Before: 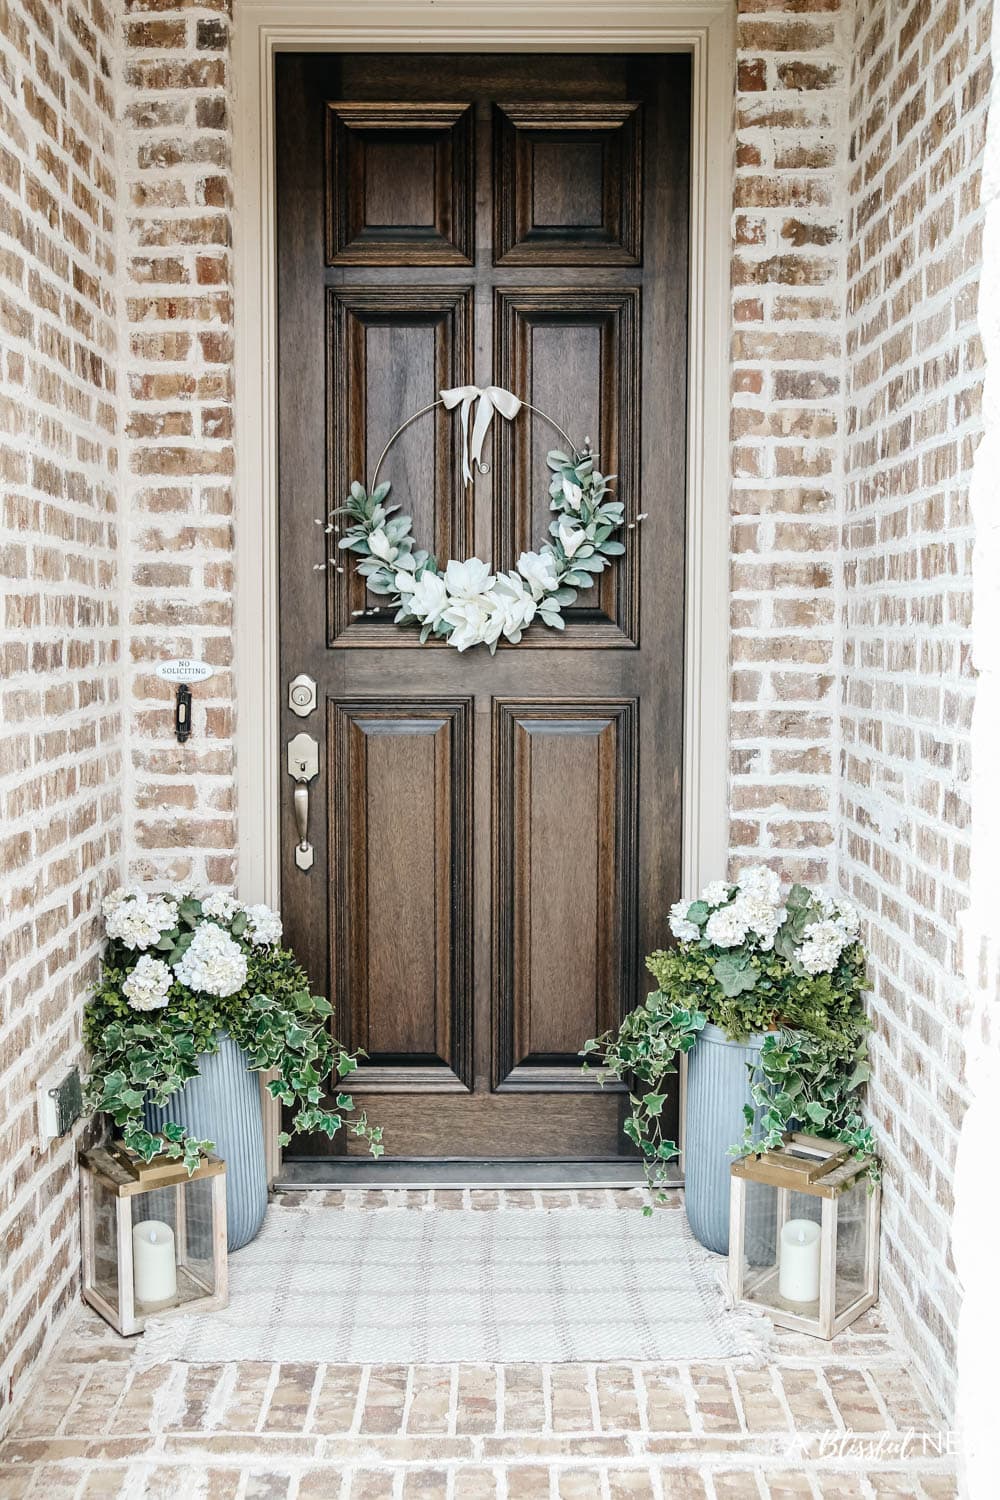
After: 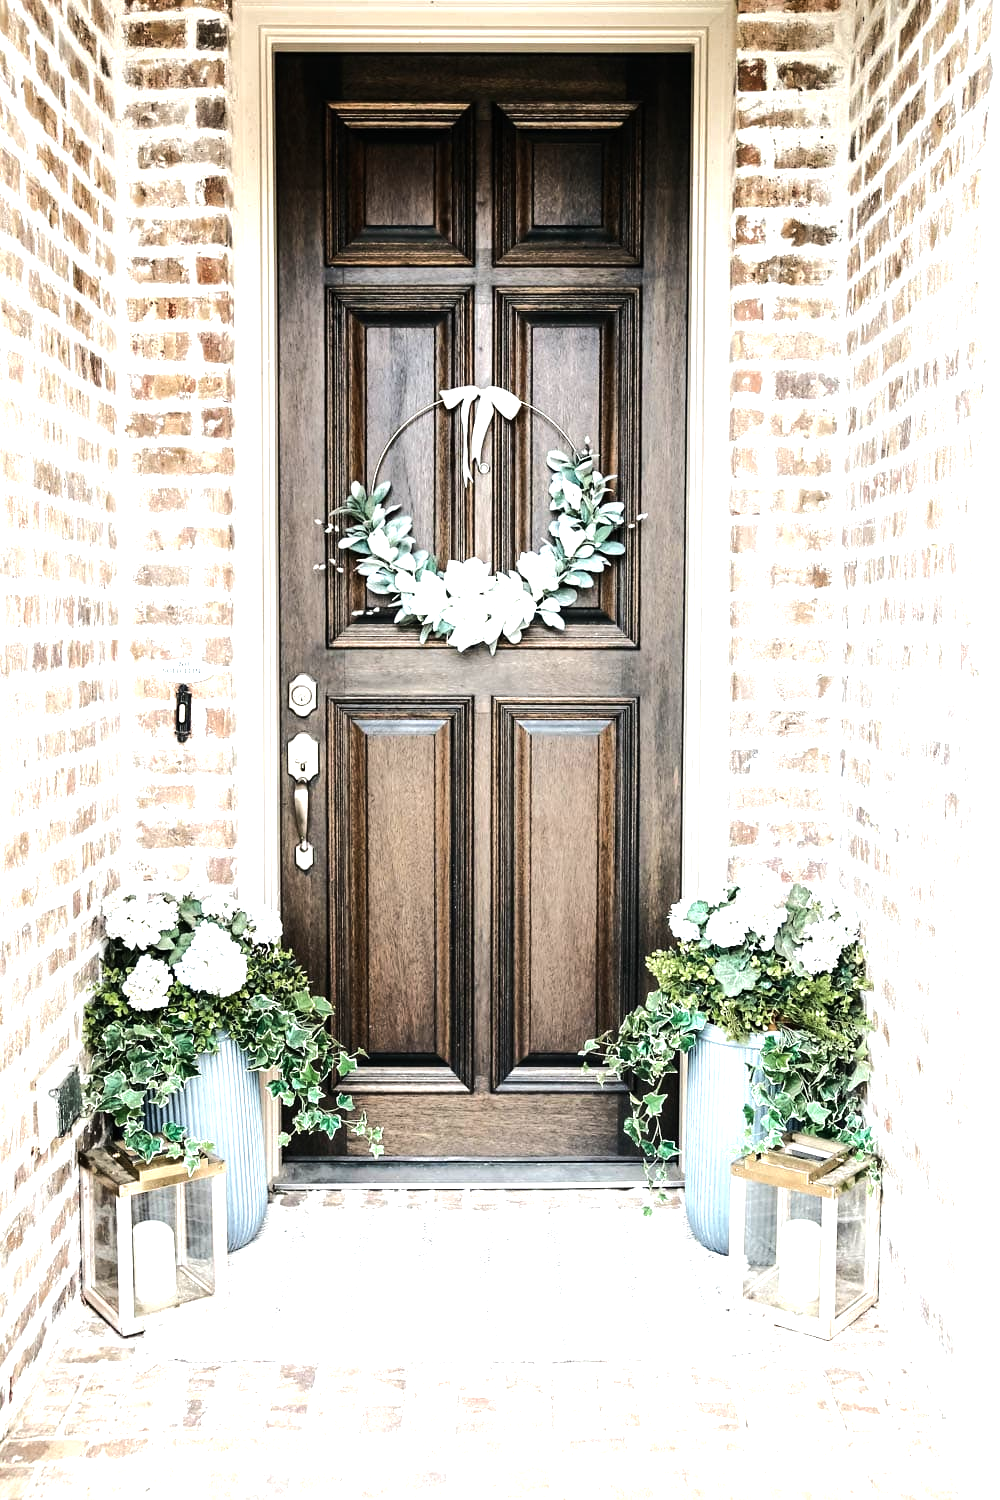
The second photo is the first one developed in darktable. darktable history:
tone equalizer: -8 EV -1.08 EV, -7 EV -1.01 EV, -6 EV -0.867 EV, -5 EV -0.578 EV, -3 EV 0.578 EV, -2 EV 0.867 EV, -1 EV 1.01 EV, +0 EV 1.08 EV, edges refinement/feathering 500, mask exposure compensation -1.57 EV, preserve details no
base curve: curves: ch0 [(0, 0) (0.262, 0.32) (0.722, 0.705) (1, 1)]
exposure: exposure 0.207 EV, compensate highlight preservation false
